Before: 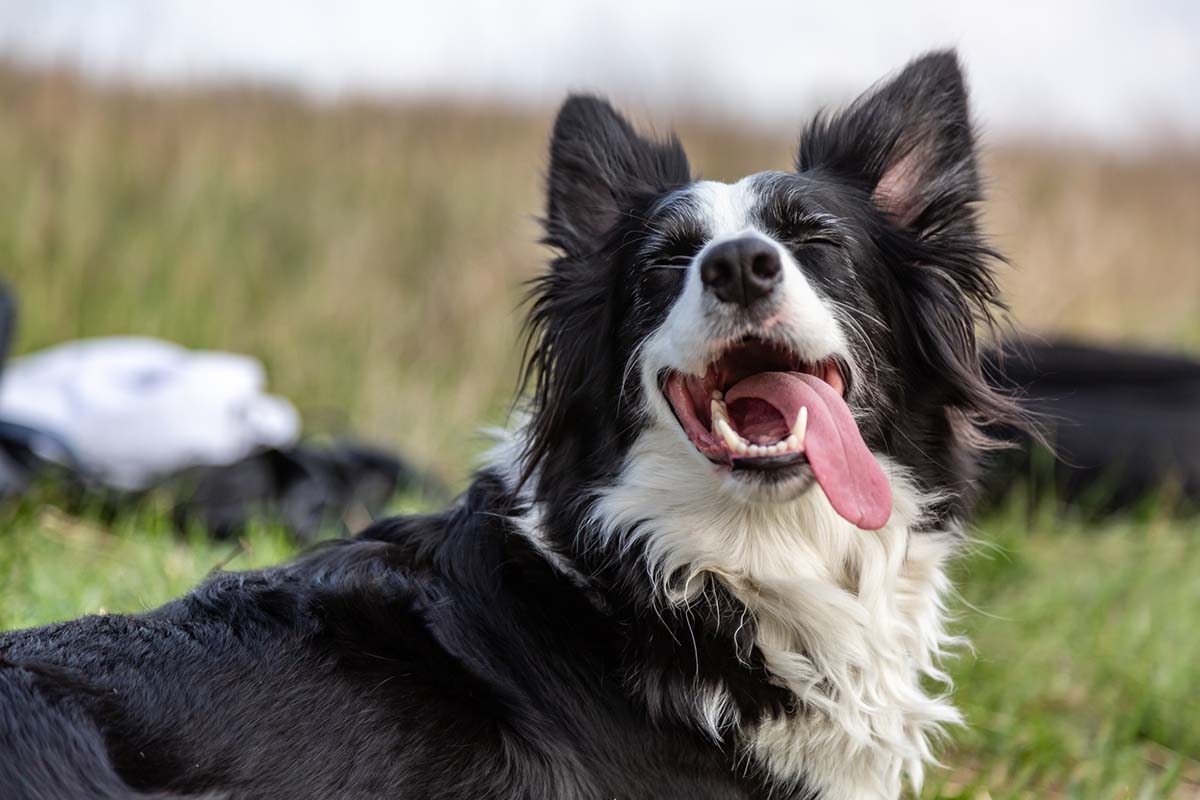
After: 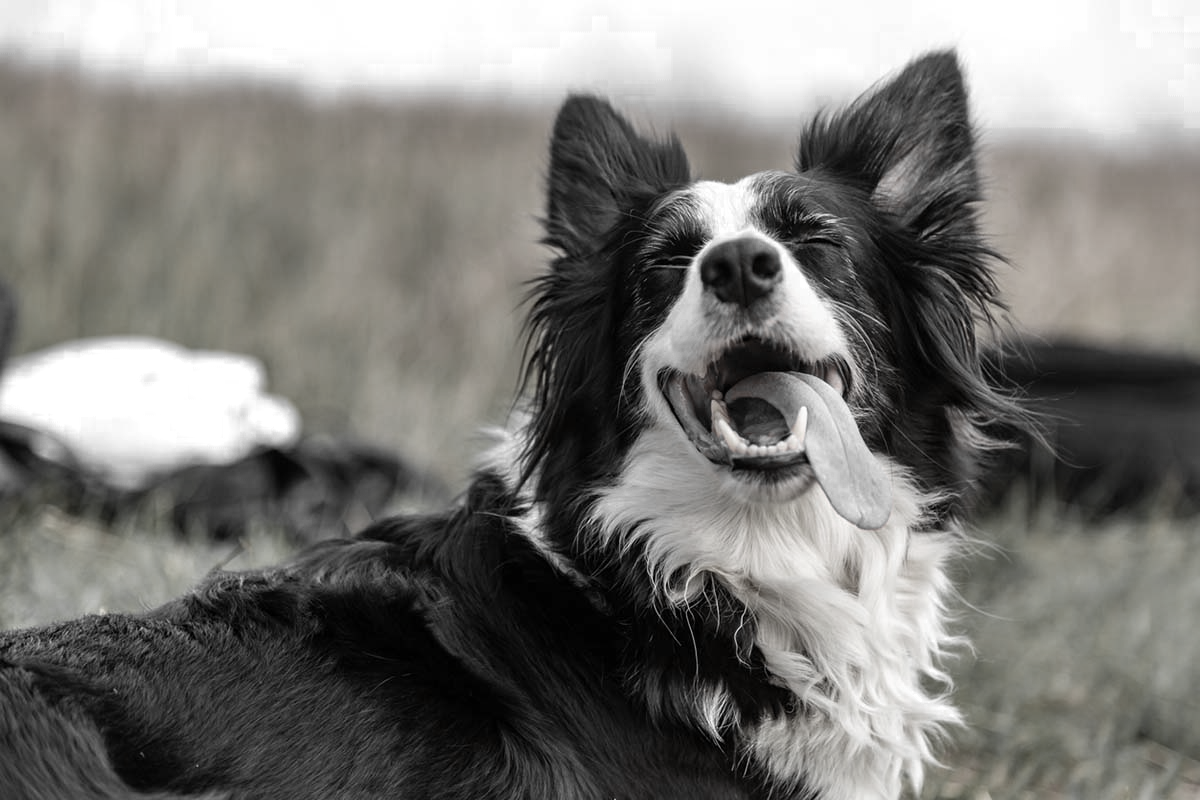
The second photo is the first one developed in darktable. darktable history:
color zones: curves: ch0 [(0, 0.613) (0.01, 0.613) (0.245, 0.448) (0.498, 0.529) (0.642, 0.665) (0.879, 0.777) (0.99, 0.613)]; ch1 [(0, 0.035) (0.121, 0.189) (0.259, 0.197) (0.415, 0.061) (0.589, 0.022) (0.732, 0.022) (0.857, 0.026) (0.991, 0.053)], mix 26.21%
